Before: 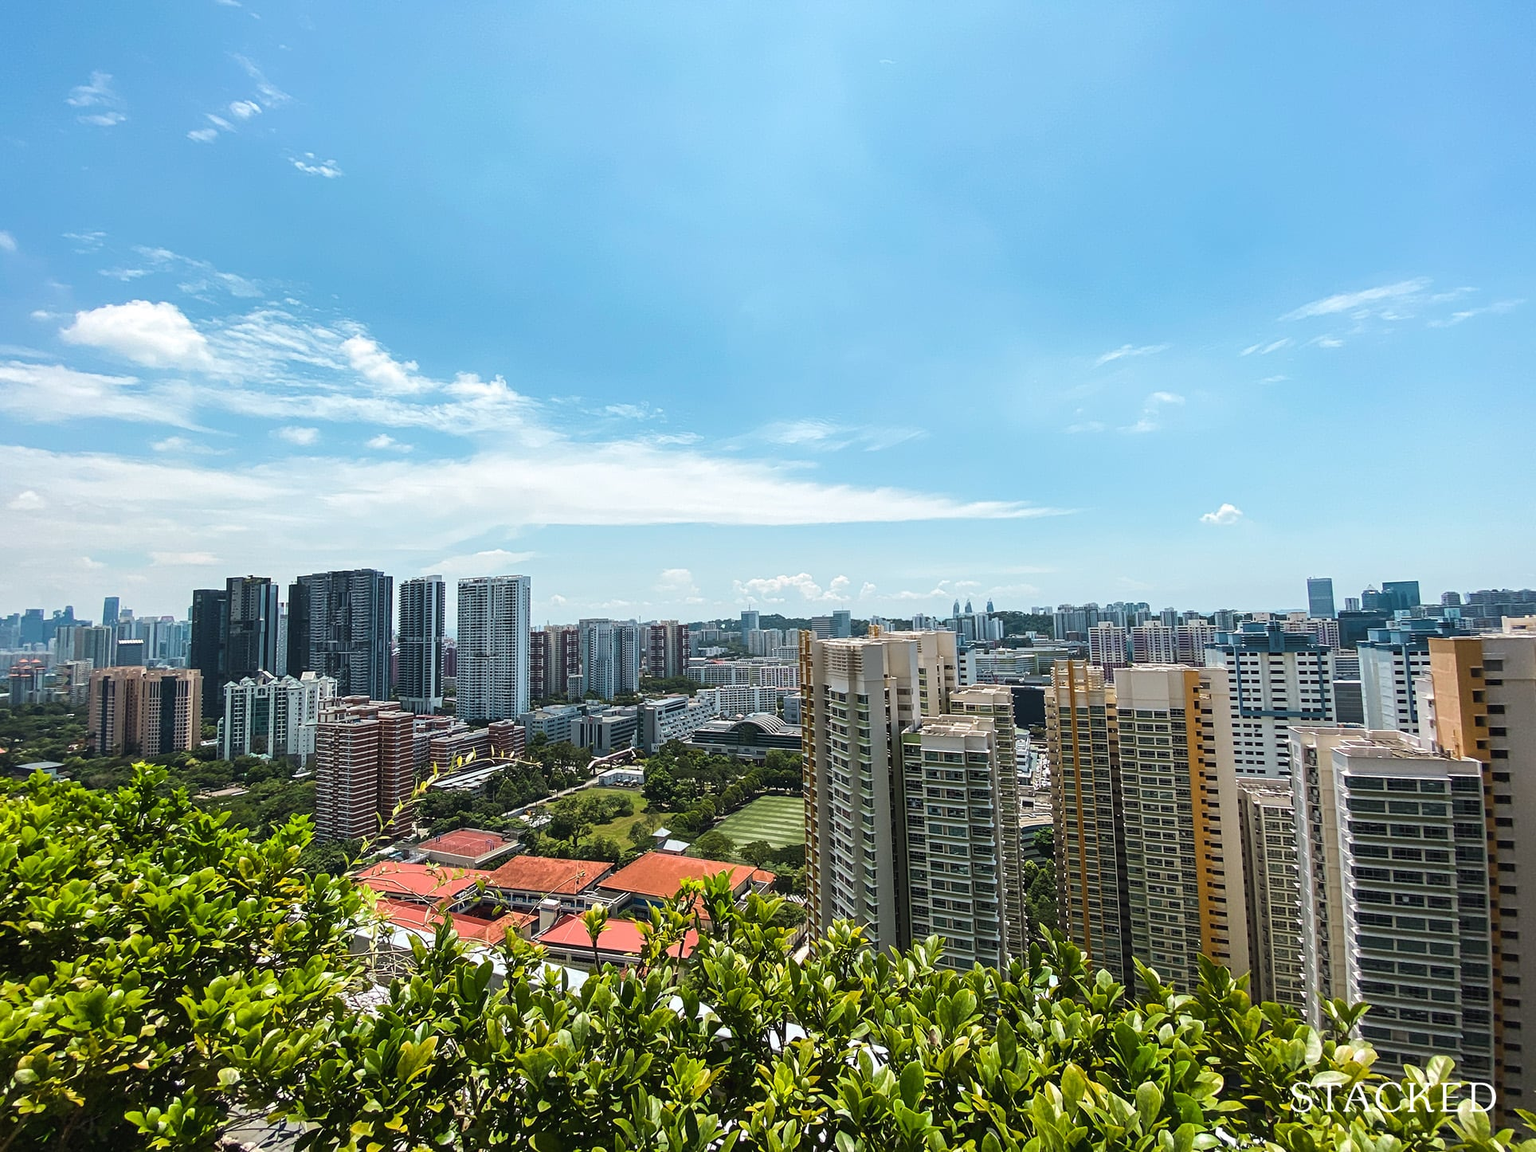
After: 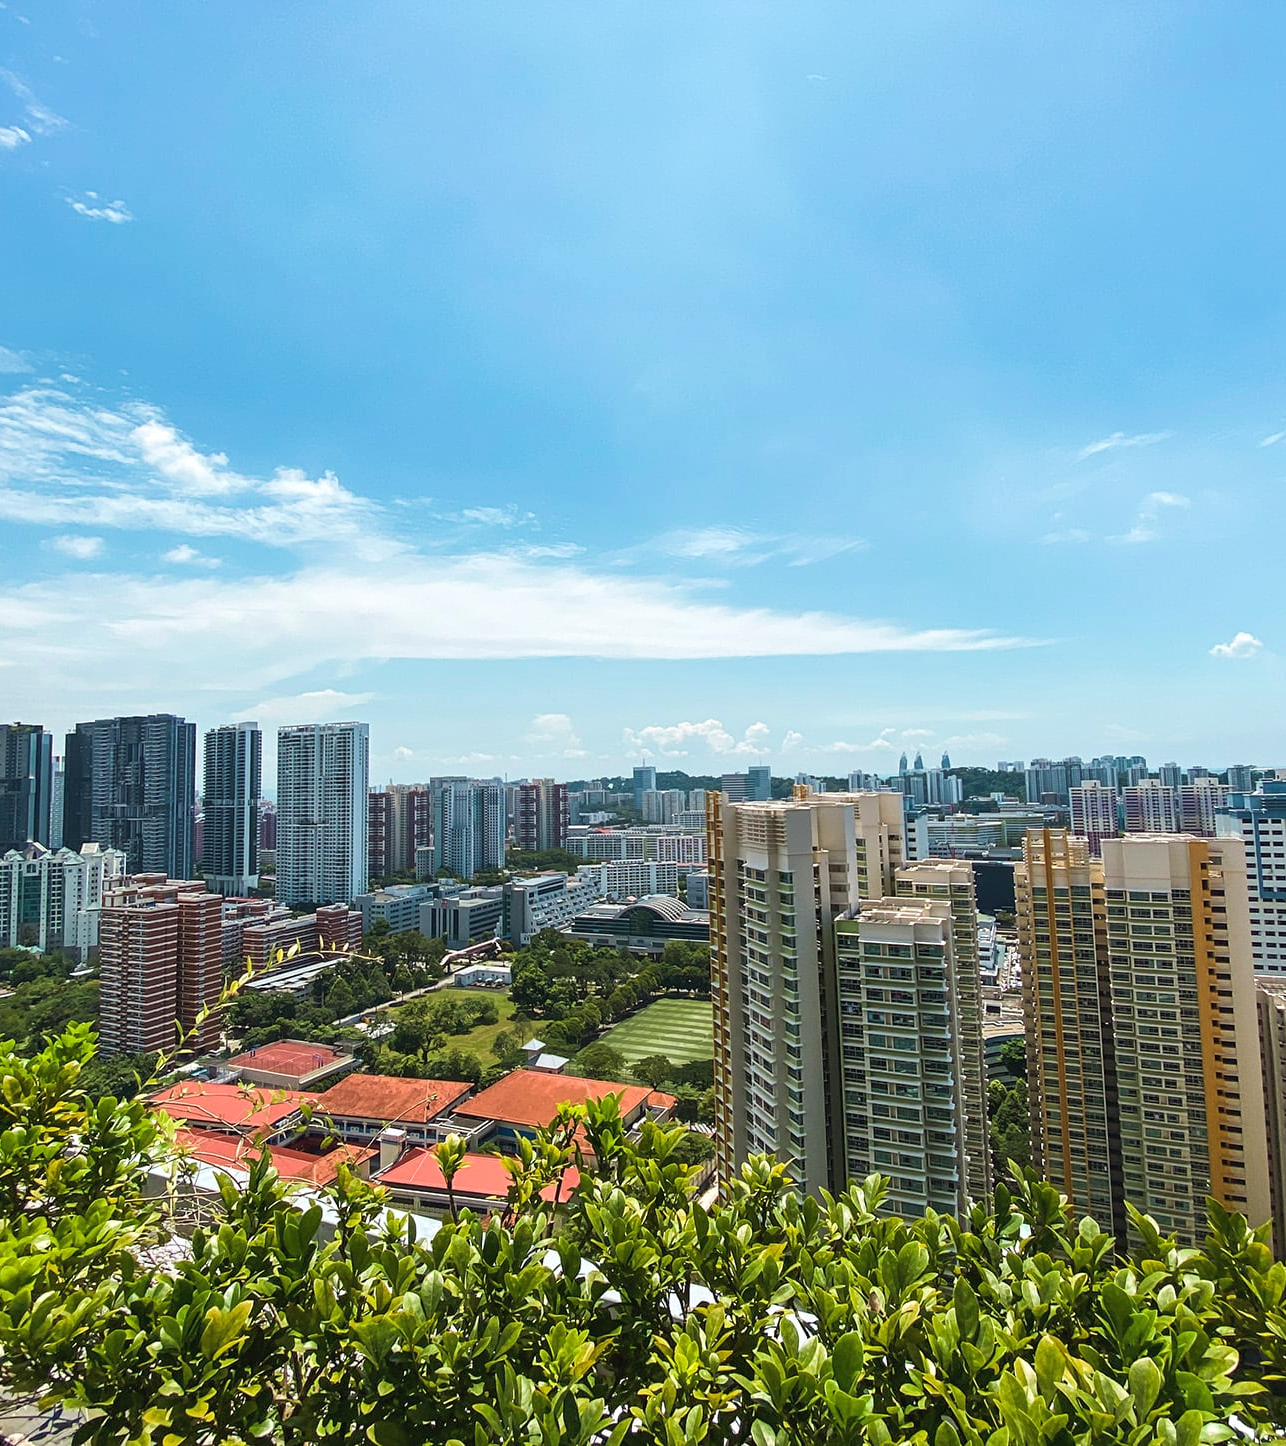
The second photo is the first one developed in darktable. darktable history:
shadows and highlights: shadows 43.06, highlights 6.94
crop and rotate: left 15.446%, right 17.836%
exposure: compensate highlight preservation false
velvia: on, module defaults
